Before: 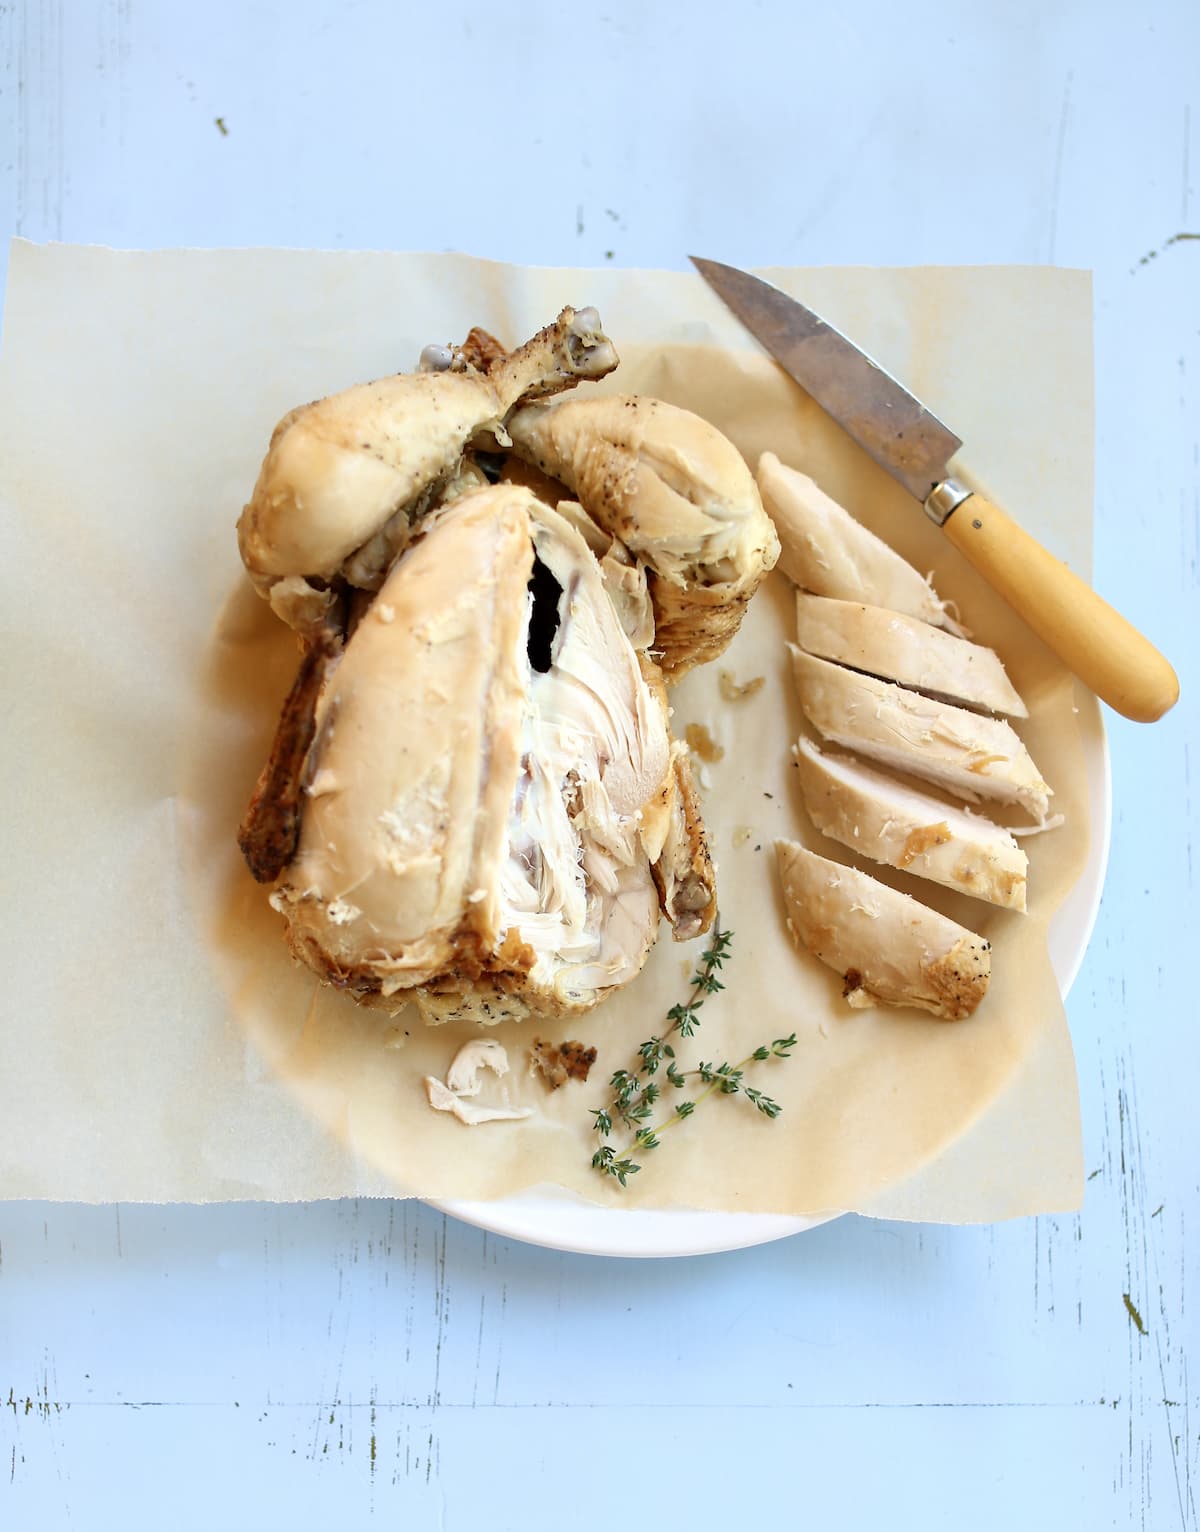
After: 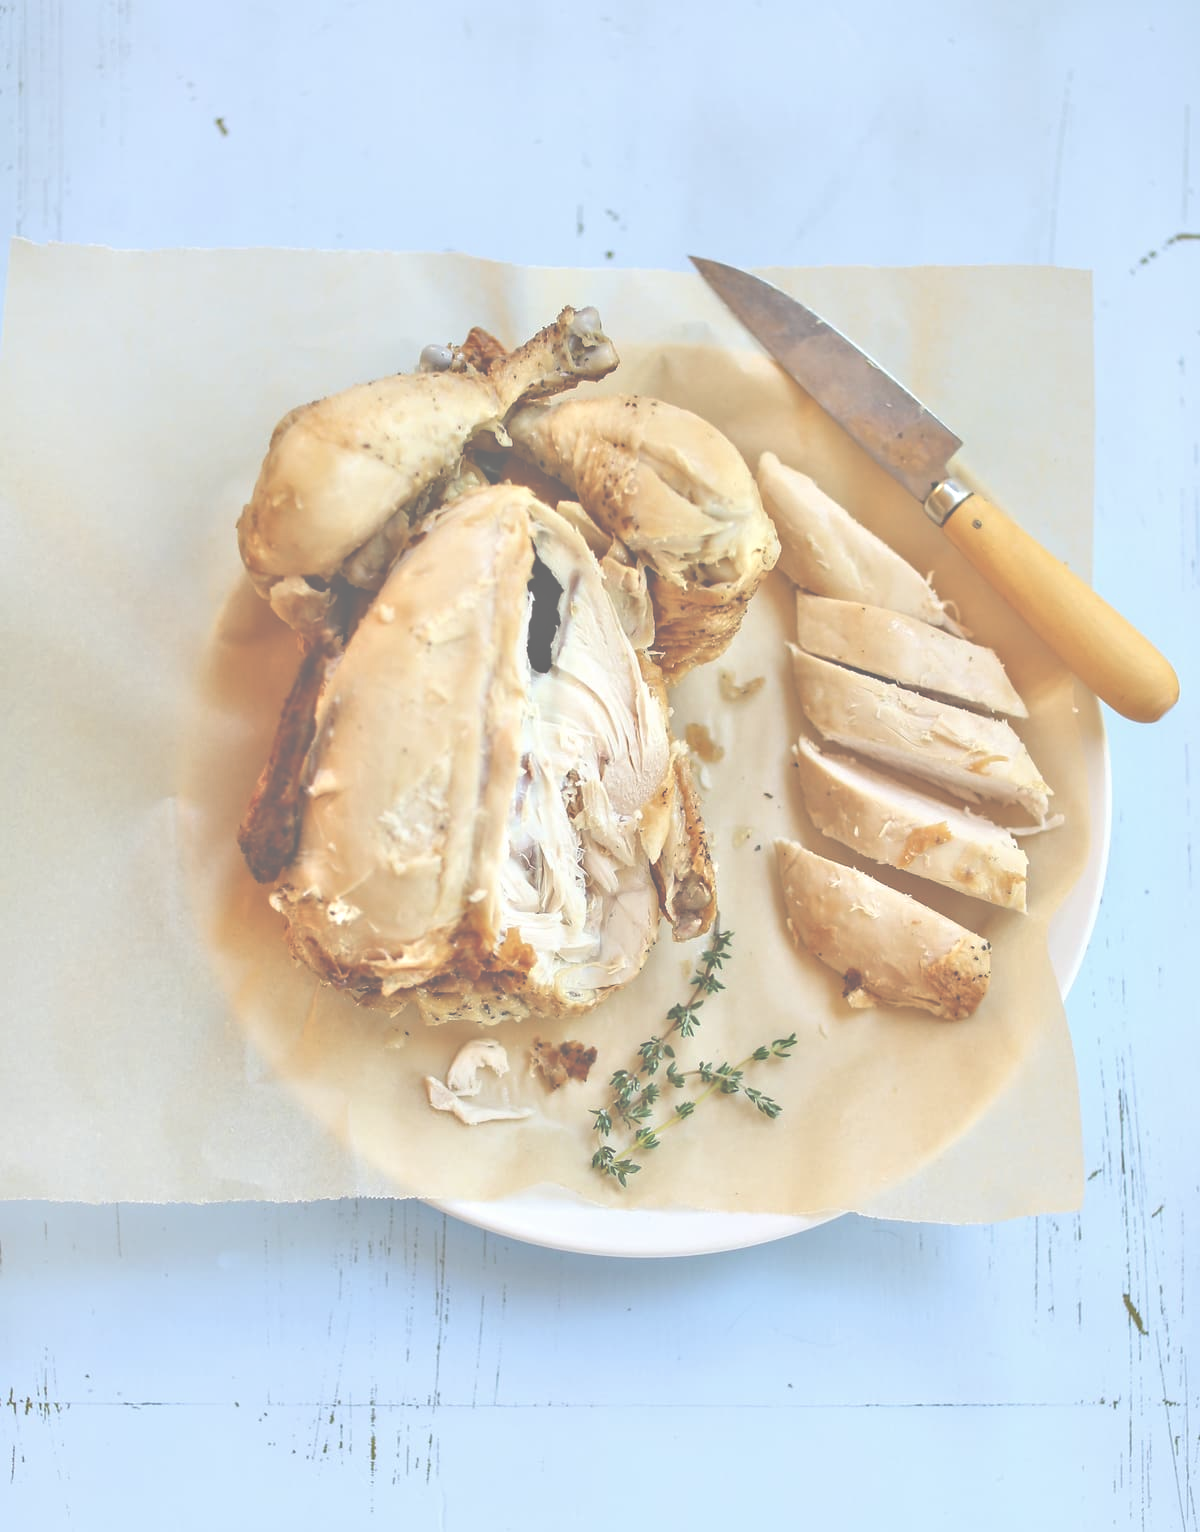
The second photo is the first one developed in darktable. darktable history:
tone equalizer: -8 EV 2 EV, -7 EV 2 EV, -6 EV 2 EV, -5 EV 2 EV, -4 EV 2 EV, -3 EV 1.5 EV, -2 EV 1 EV, -1 EV 0.5 EV
local contrast: detail 110%
exposure: black level correction -0.087, compensate highlight preservation false
